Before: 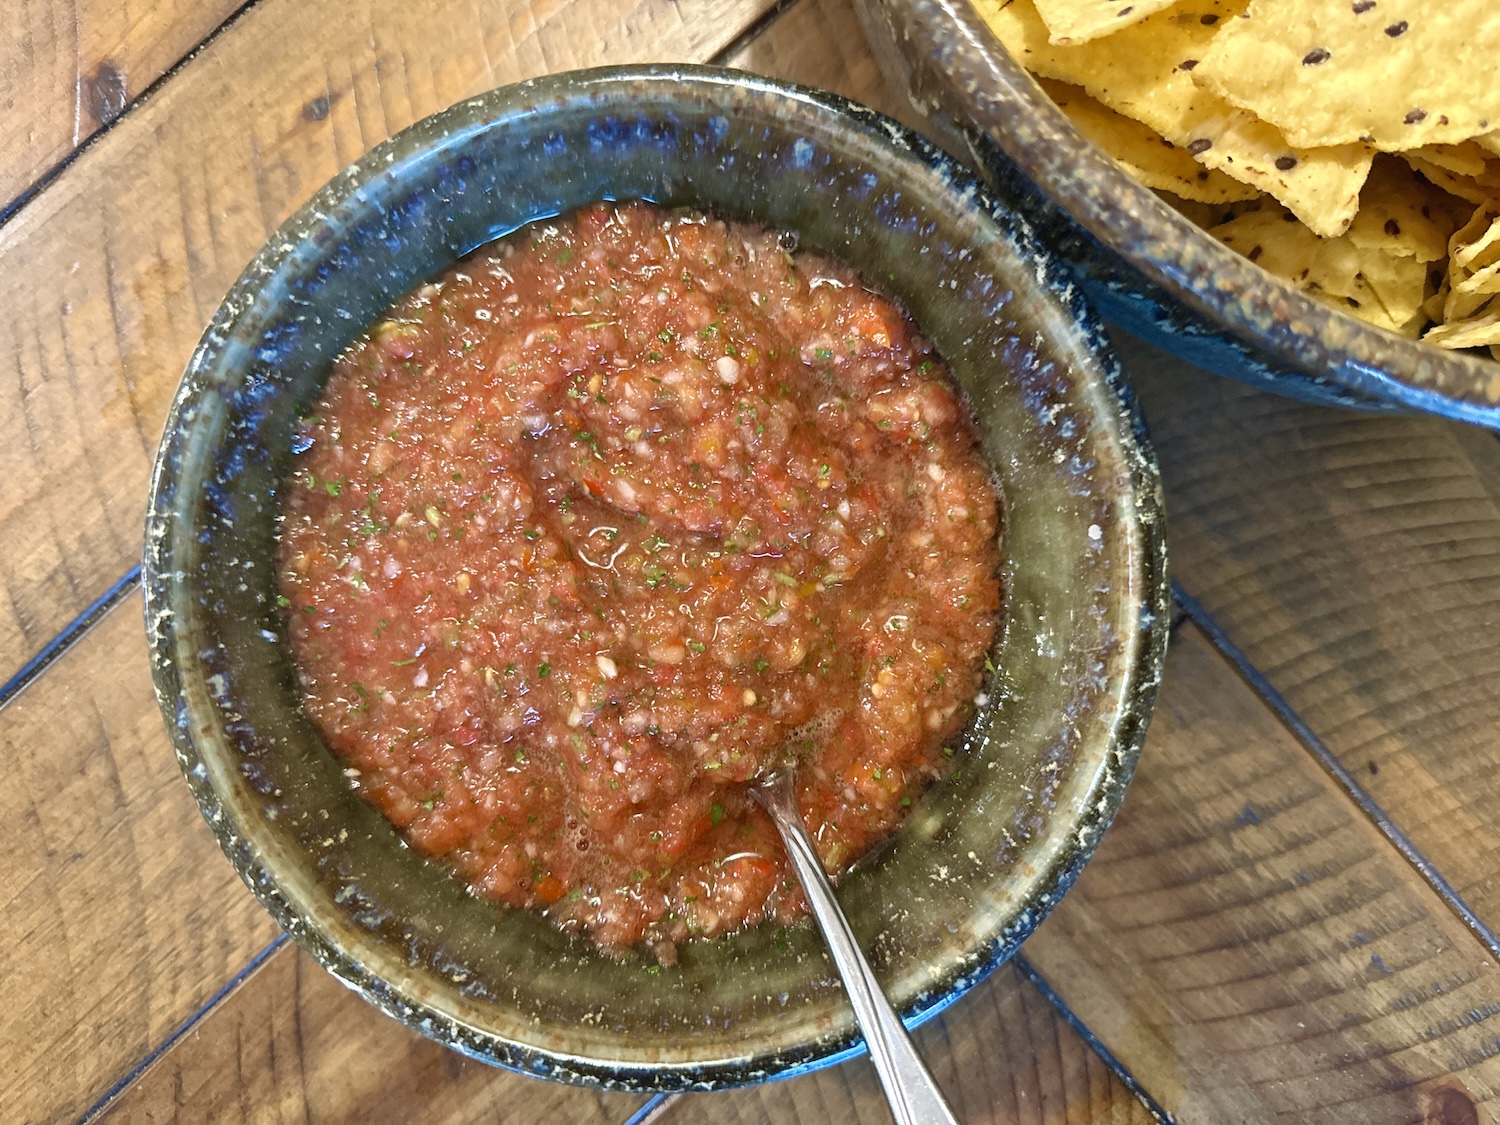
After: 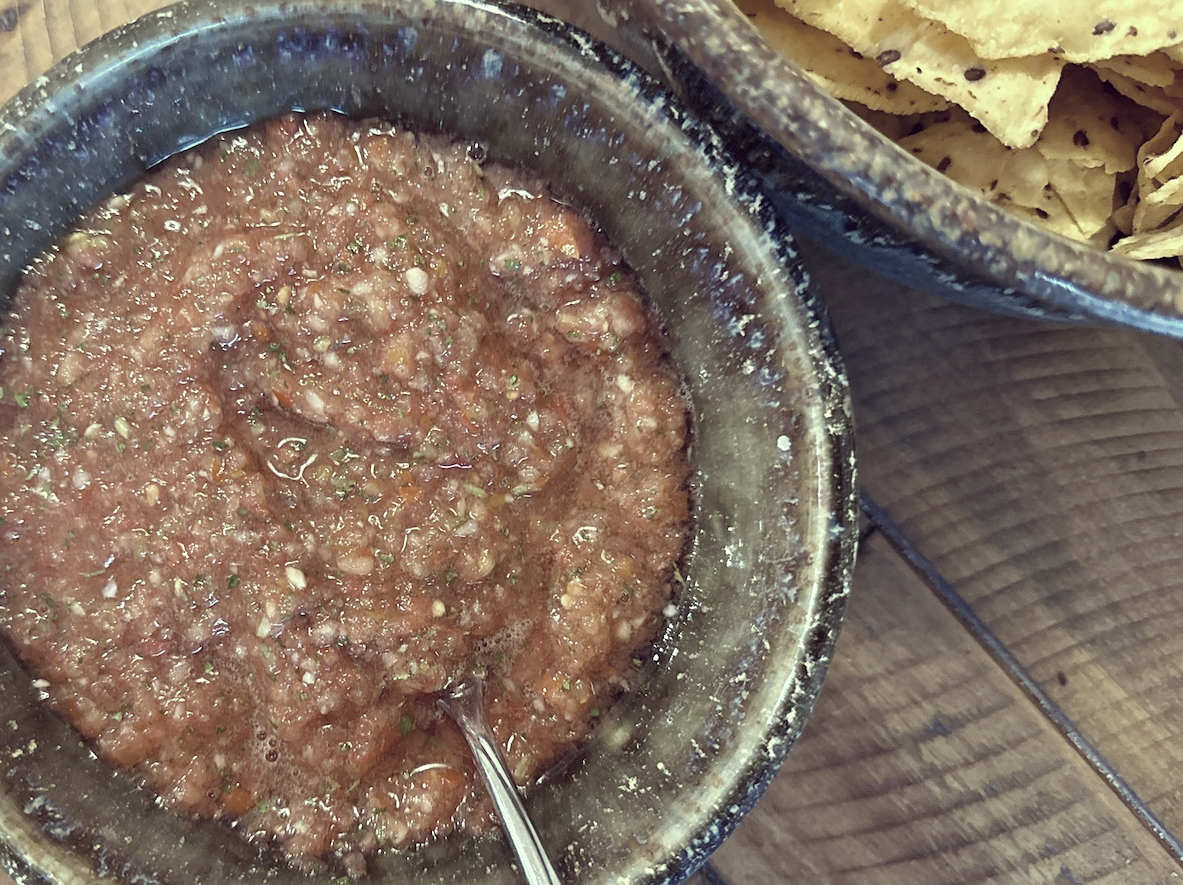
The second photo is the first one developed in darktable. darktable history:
color correction: highlights a* -20.17, highlights b* 20.27, shadows a* 20.03, shadows b* -20.46, saturation 0.43
sharpen: amount 0.2
crop and rotate: left 20.74%, top 7.912%, right 0.375%, bottom 13.378%
